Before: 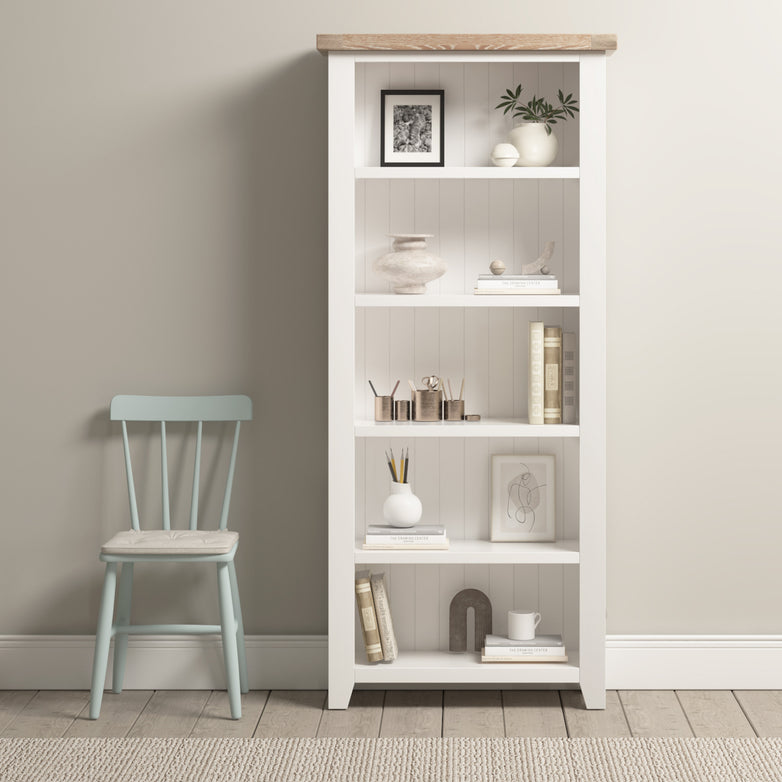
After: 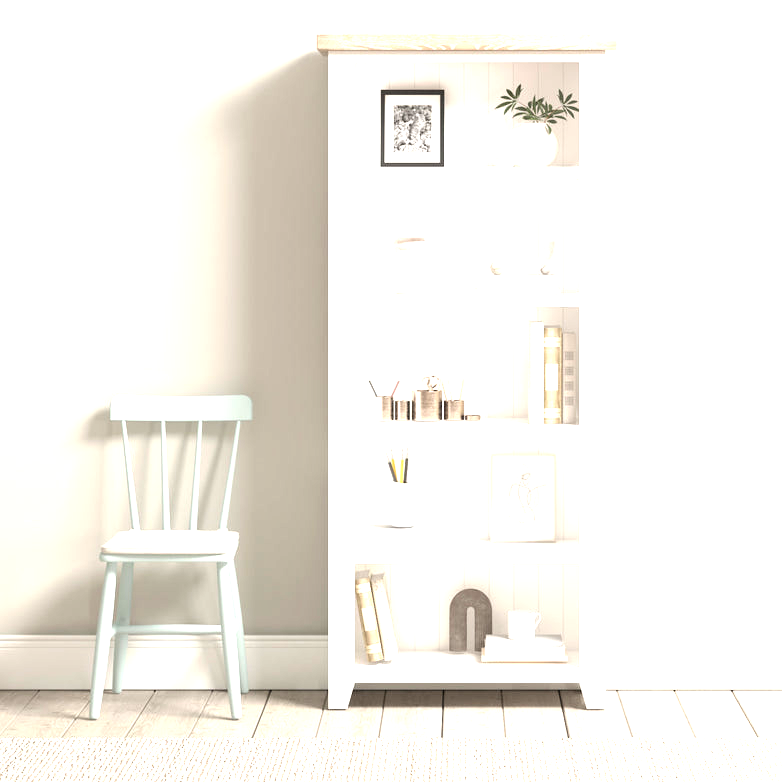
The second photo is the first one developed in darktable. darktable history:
tone equalizer: -8 EV -0.71 EV, -7 EV -0.671 EV, -6 EV -0.632 EV, -5 EV -0.411 EV, -3 EV 0.377 EV, -2 EV 0.6 EV, -1 EV 0.699 EV, +0 EV 0.774 EV
exposure: exposure 0.949 EV, compensate highlight preservation false
